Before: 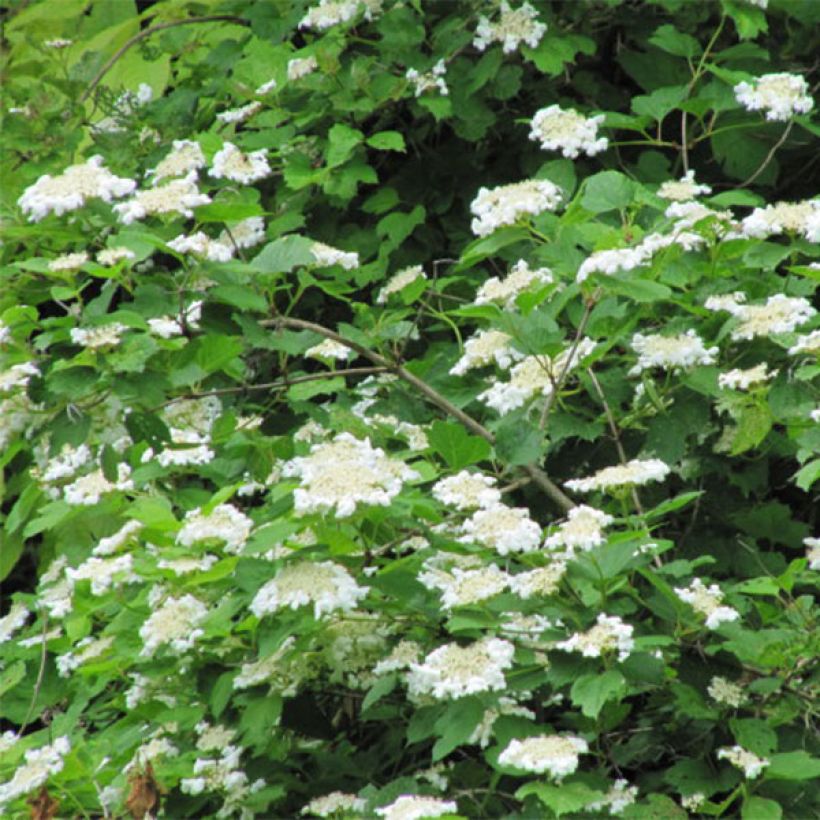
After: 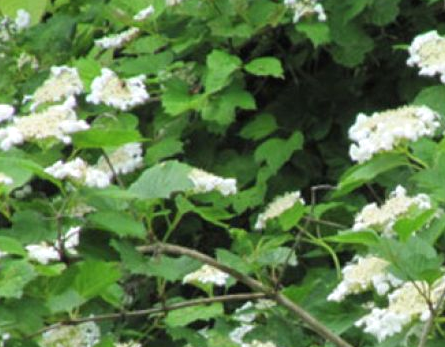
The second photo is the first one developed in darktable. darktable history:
exposure: exposure 0.127 EV, compensate exposure bias true, compensate highlight preservation false
crop: left 14.988%, top 9.043%, right 30.735%, bottom 48.626%
contrast brightness saturation: saturation -0.039
